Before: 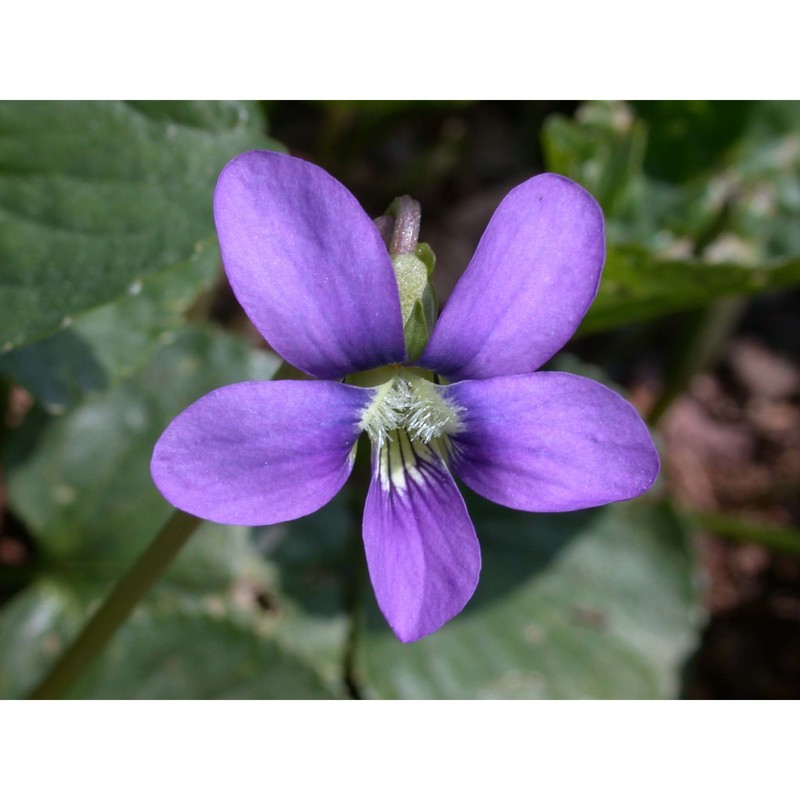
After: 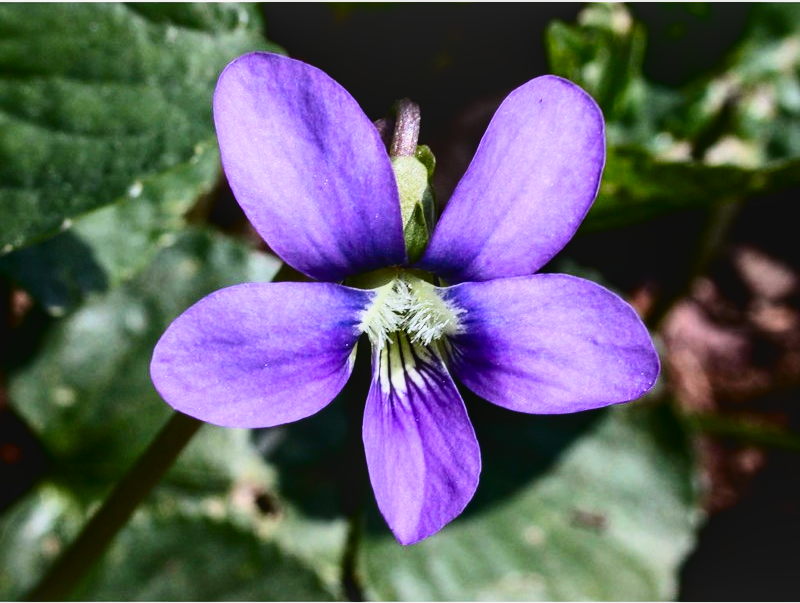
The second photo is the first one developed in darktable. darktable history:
exposure: black level correction 0, exposure 0.589 EV, compensate exposure bias true, compensate highlight preservation false
local contrast: detail 110%
crop and rotate: top 12.405%, bottom 12.208%
contrast brightness saturation: contrast 0.221, brightness -0.181, saturation 0.234
filmic rgb: black relative exposure -5.42 EV, white relative exposure 2.88 EV, dynamic range scaling -37.24%, hardness 4, contrast 1.592, highlights saturation mix -1.32%
